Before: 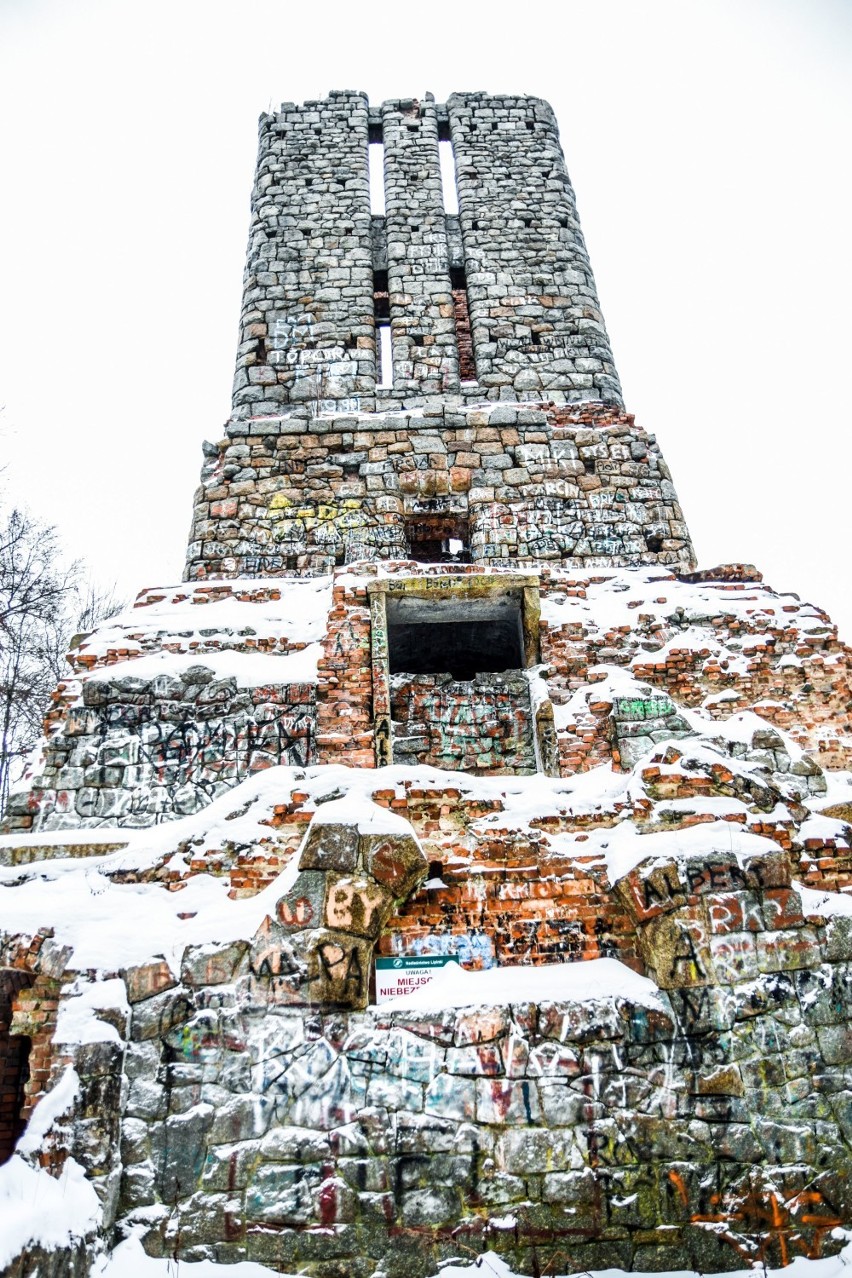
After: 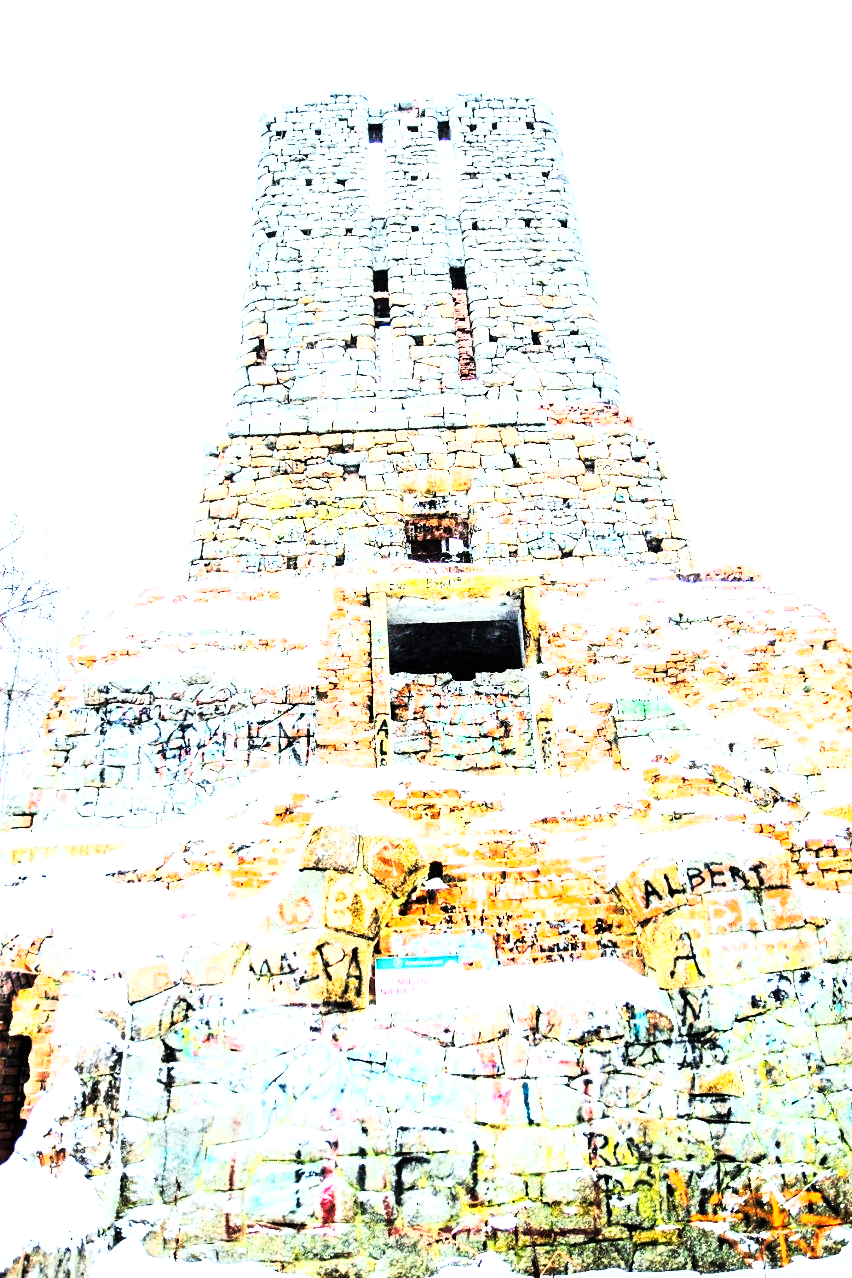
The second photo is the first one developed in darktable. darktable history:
exposure: black level correction 0, exposure 1.975 EV, compensate exposure bias true, compensate highlight preservation false
tone curve: curves: ch0 [(0, 0) (0.003, 0.004) (0.011, 0.009) (0.025, 0.017) (0.044, 0.029) (0.069, 0.04) (0.1, 0.051) (0.136, 0.07) (0.177, 0.095) (0.224, 0.131) (0.277, 0.179) (0.335, 0.237) (0.399, 0.302) (0.468, 0.386) (0.543, 0.471) (0.623, 0.576) (0.709, 0.699) (0.801, 0.817) (0.898, 0.917) (1, 1)], preserve colors none
rgb curve: curves: ch0 [(0, 0) (0.21, 0.15) (0.24, 0.21) (0.5, 0.75) (0.75, 0.96) (0.89, 0.99) (1, 1)]; ch1 [(0, 0.02) (0.21, 0.13) (0.25, 0.2) (0.5, 0.67) (0.75, 0.9) (0.89, 0.97) (1, 1)]; ch2 [(0, 0.02) (0.21, 0.13) (0.25, 0.2) (0.5, 0.67) (0.75, 0.9) (0.89, 0.97) (1, 1)], compensate middle gray true
